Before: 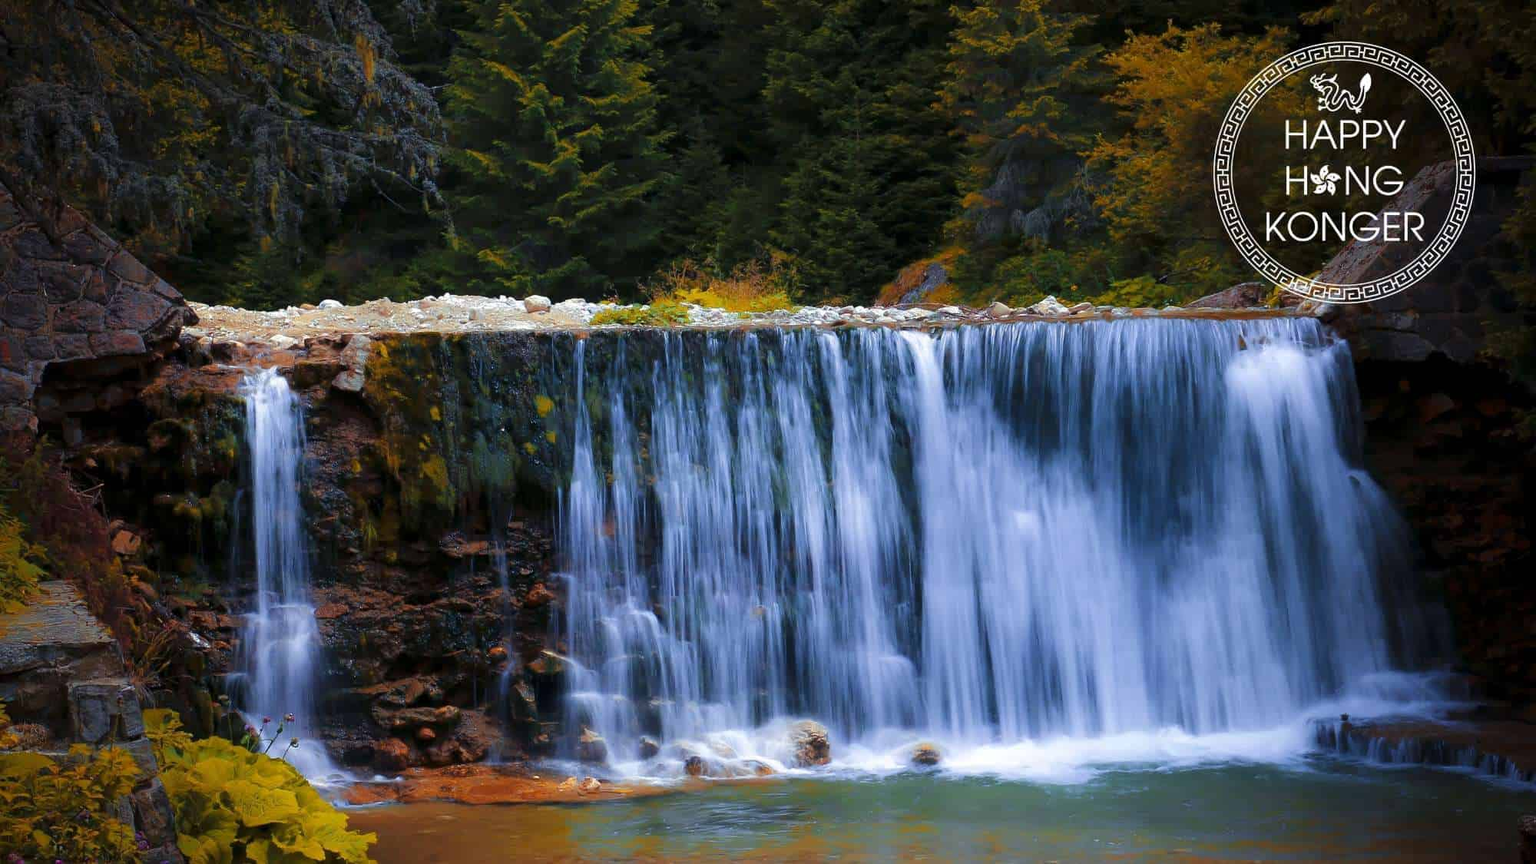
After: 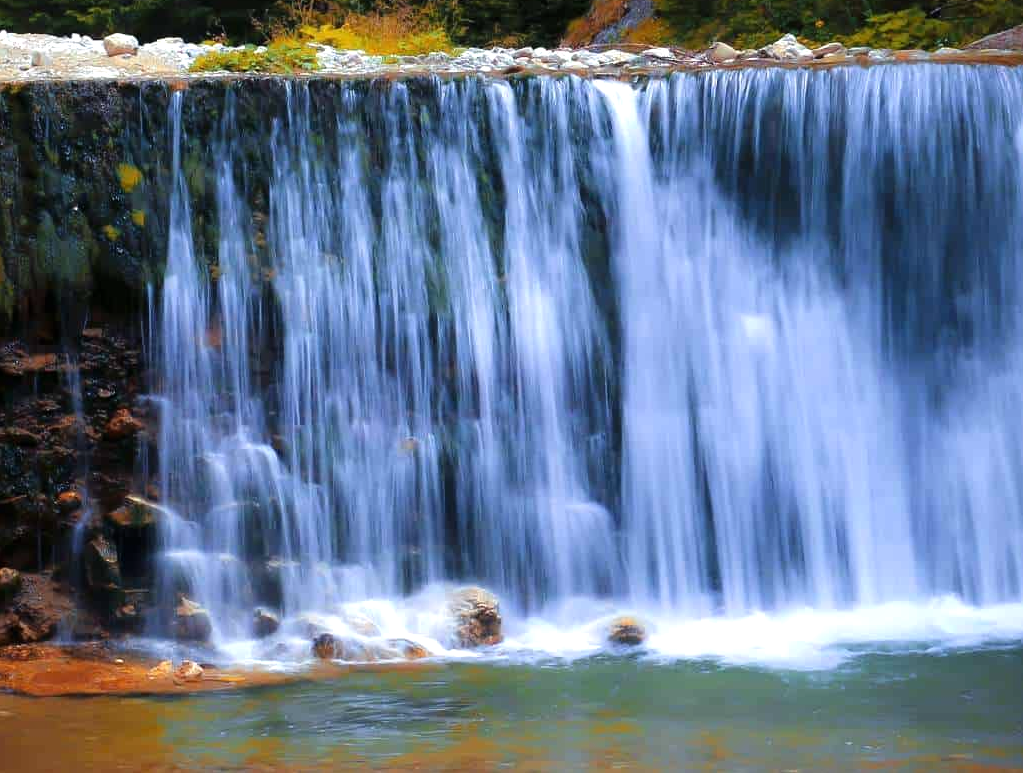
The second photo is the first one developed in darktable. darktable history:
crop and rotate: left 28.951%, top 31.253%, right 19.86%
tone equalizer: -8 EV -0.446 EV, -7 EV -0.397 EV, -6 EV -0.322 EV, -5 EV -0.249 EV, -3 EV 0.245 EV, -2 EV 0.341 EV, -1 EV 0.368 EV, +0 EV 0.394 EV
